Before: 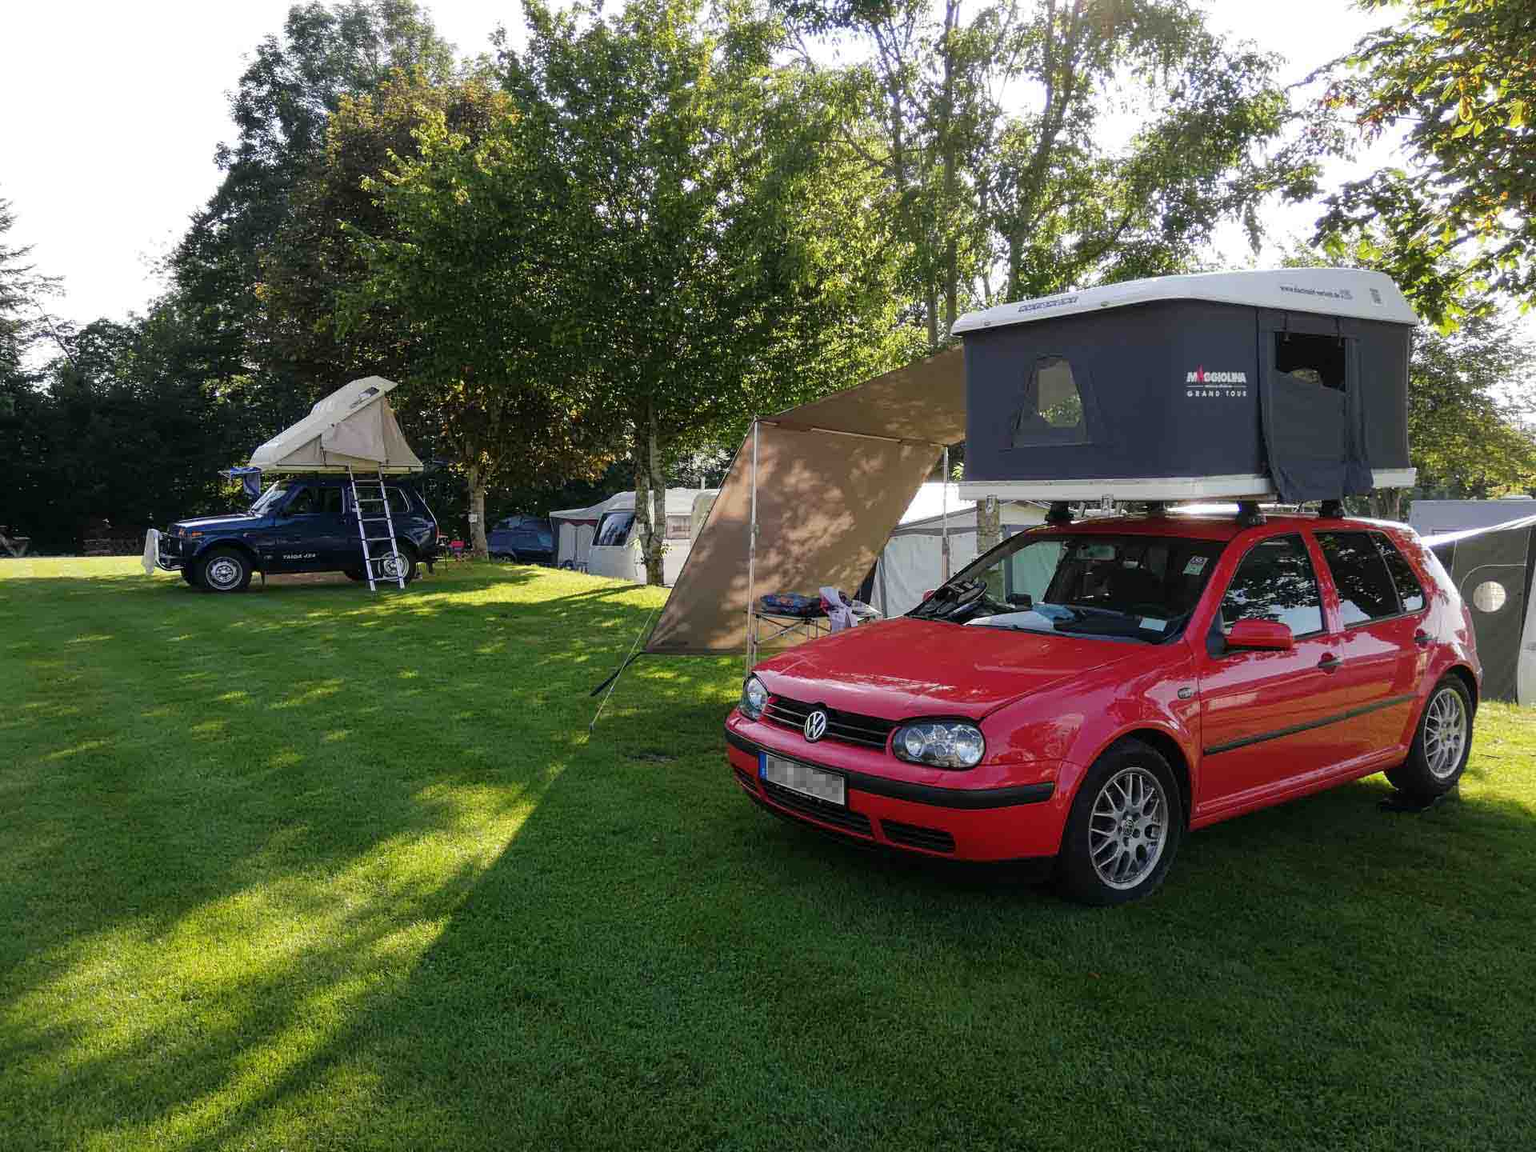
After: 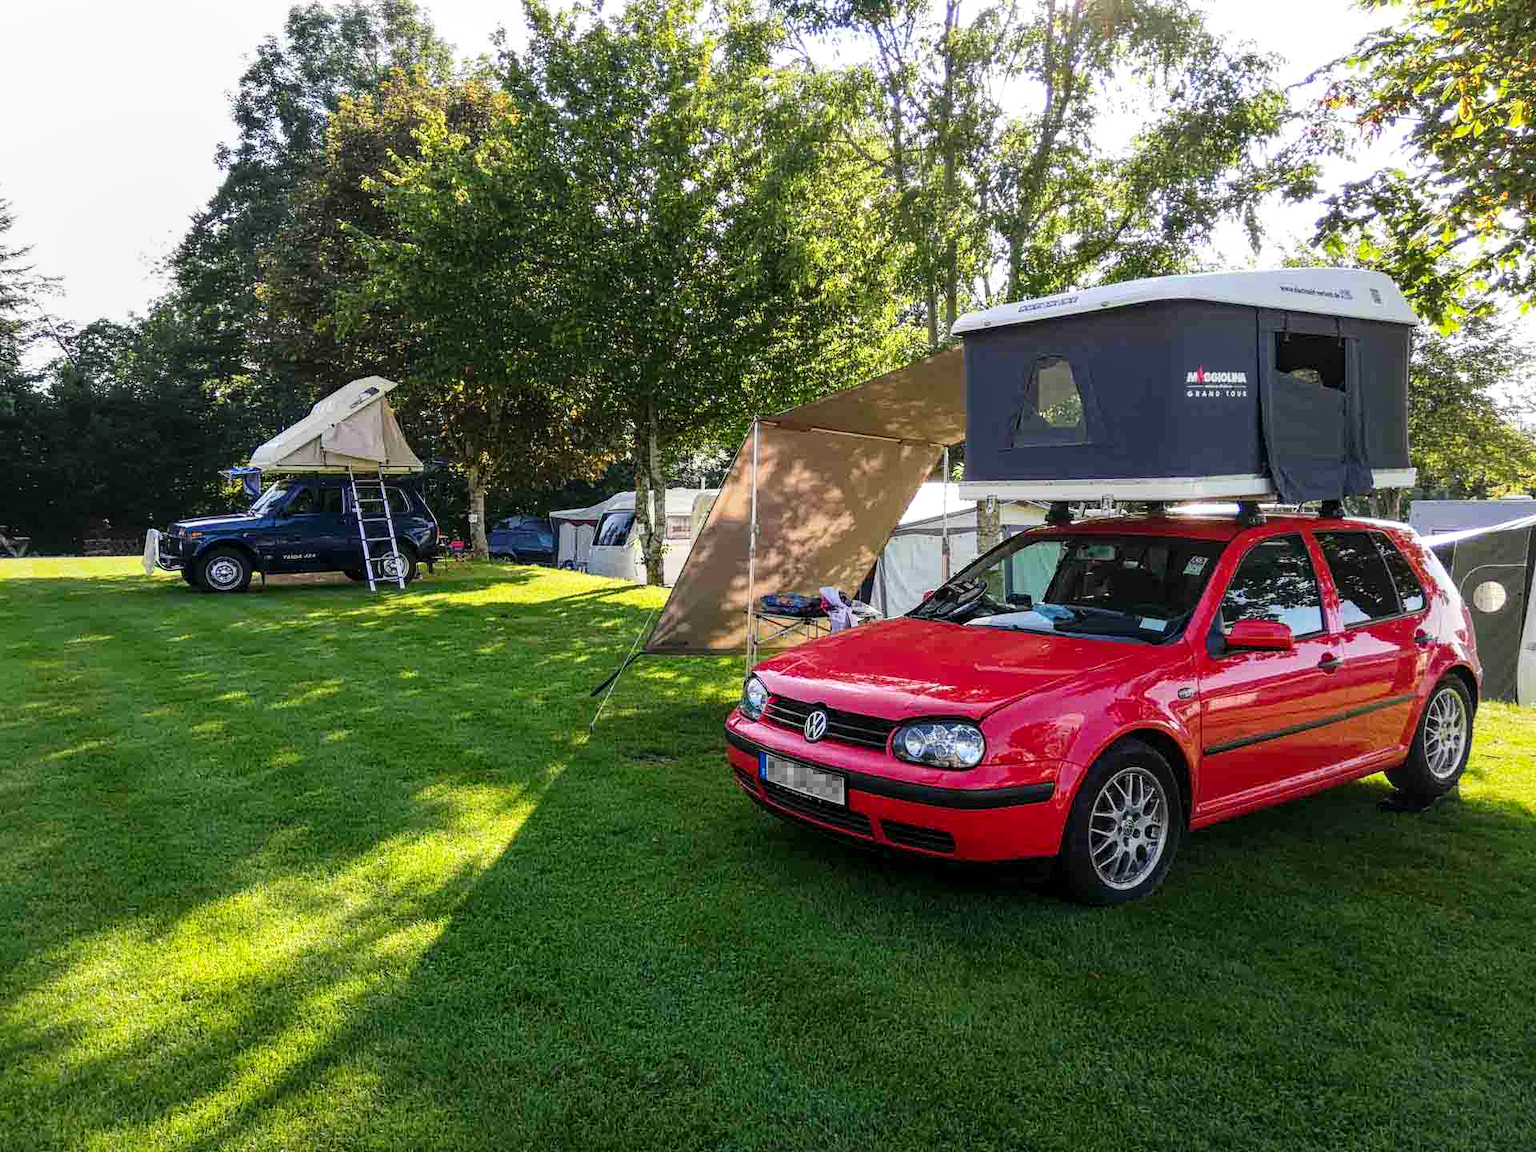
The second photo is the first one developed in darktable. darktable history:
contrast brightness saturation: contrast 0.203, brightness 0.161, saturation 0.22
local contrast: on, module defaults
haze removal: adaptive false
